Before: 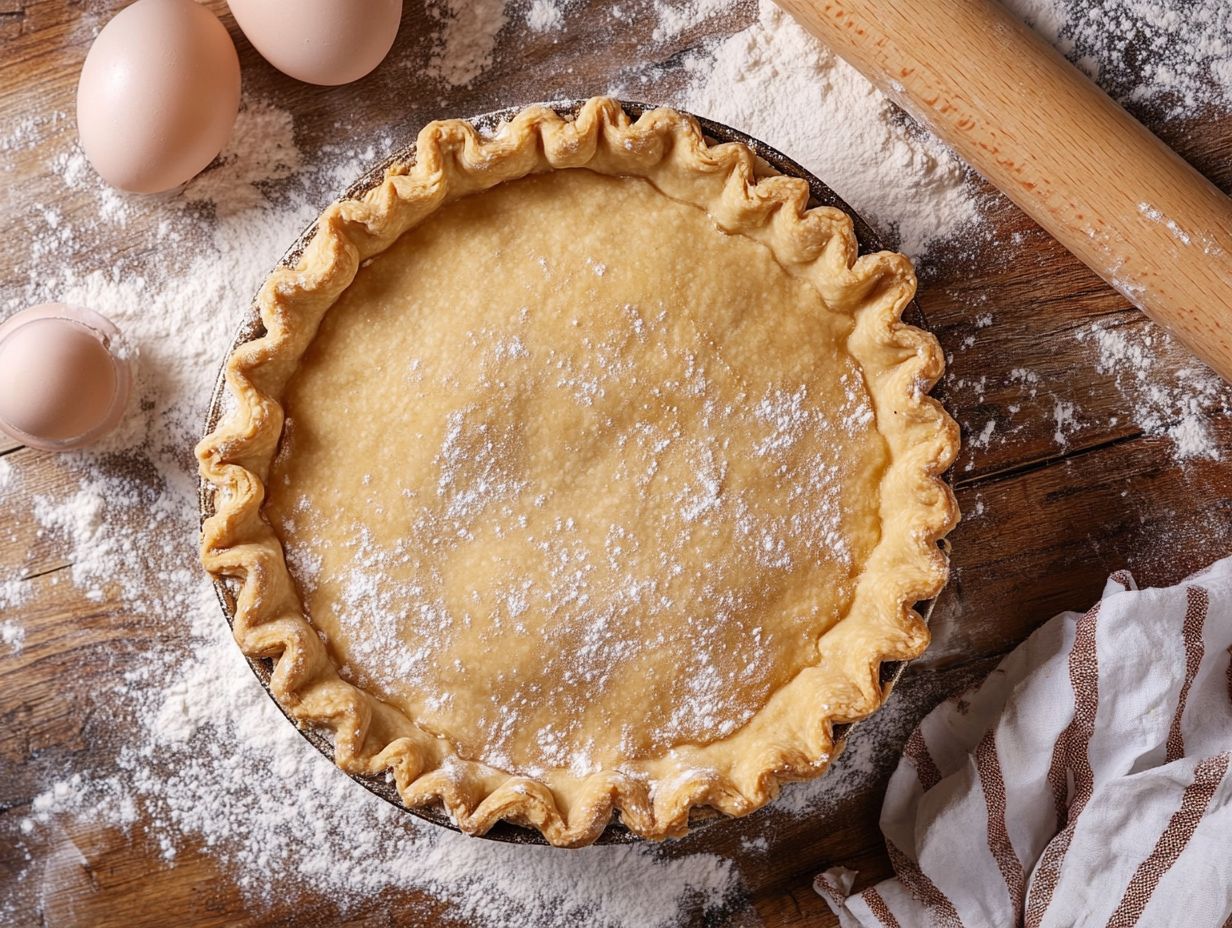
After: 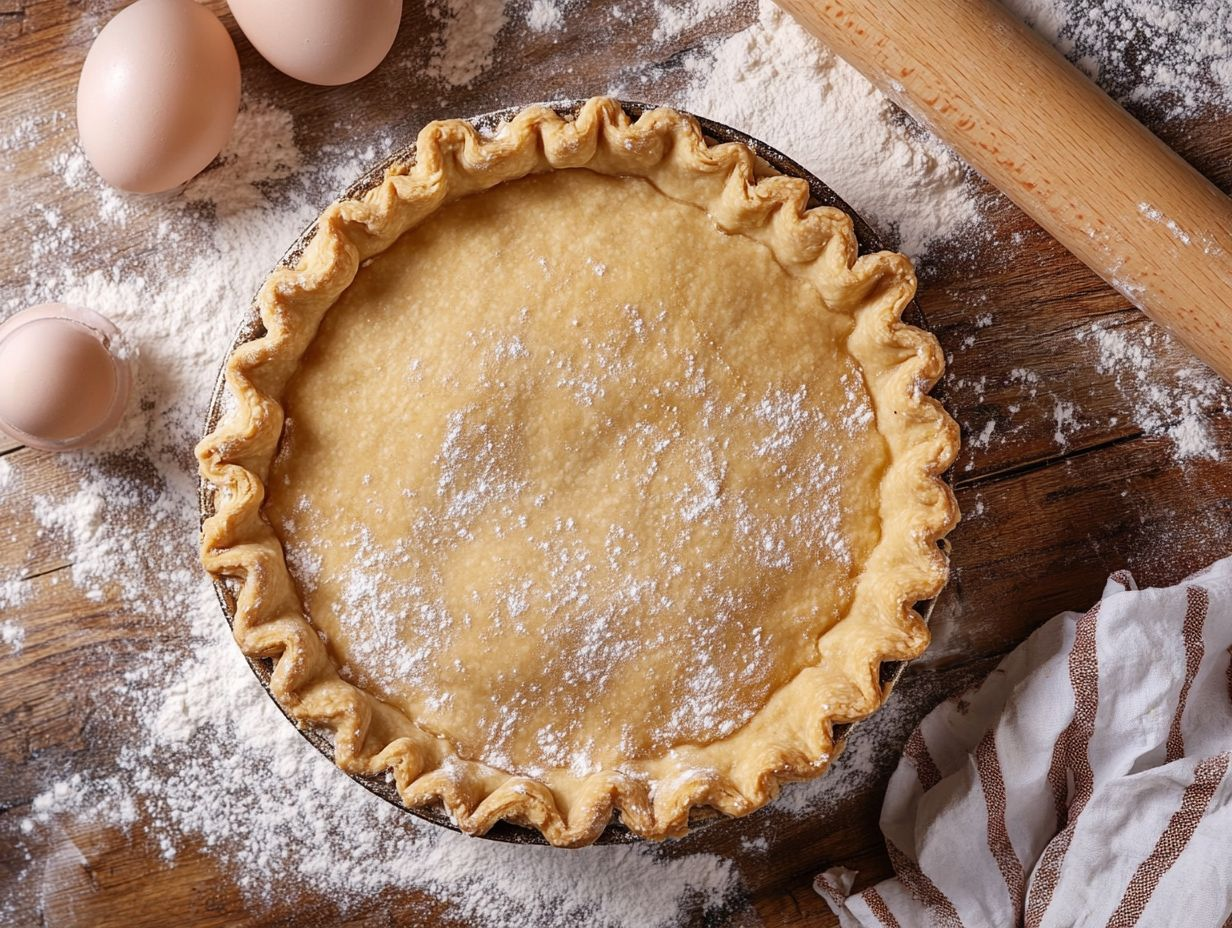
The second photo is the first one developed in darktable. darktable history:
base curve: curves: ch0 [(0, 0) (0.472, 0.455) (1, 1)]
